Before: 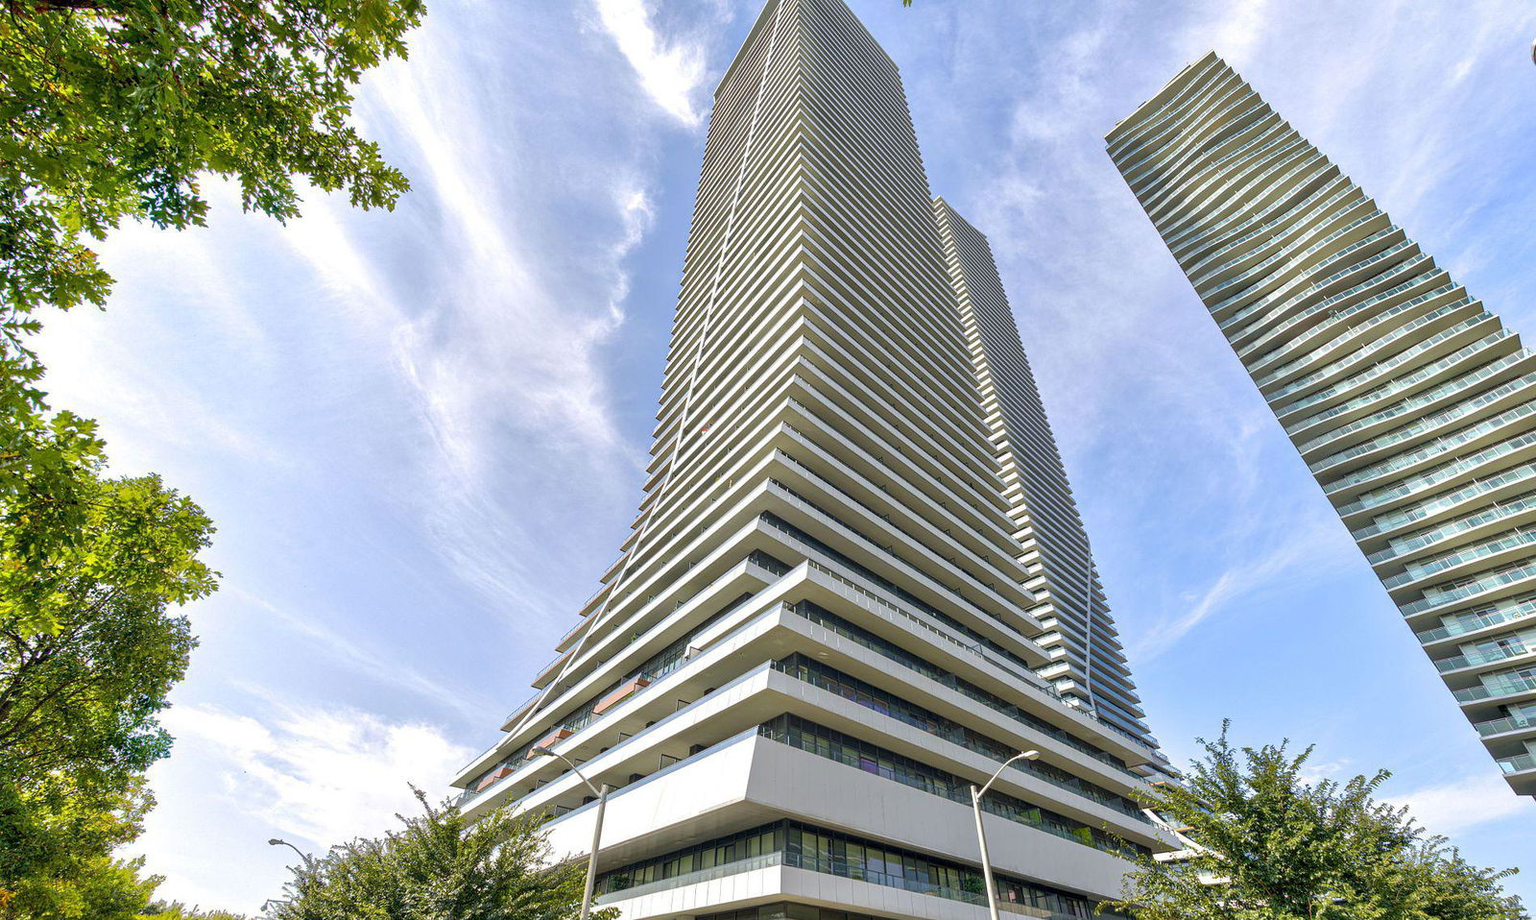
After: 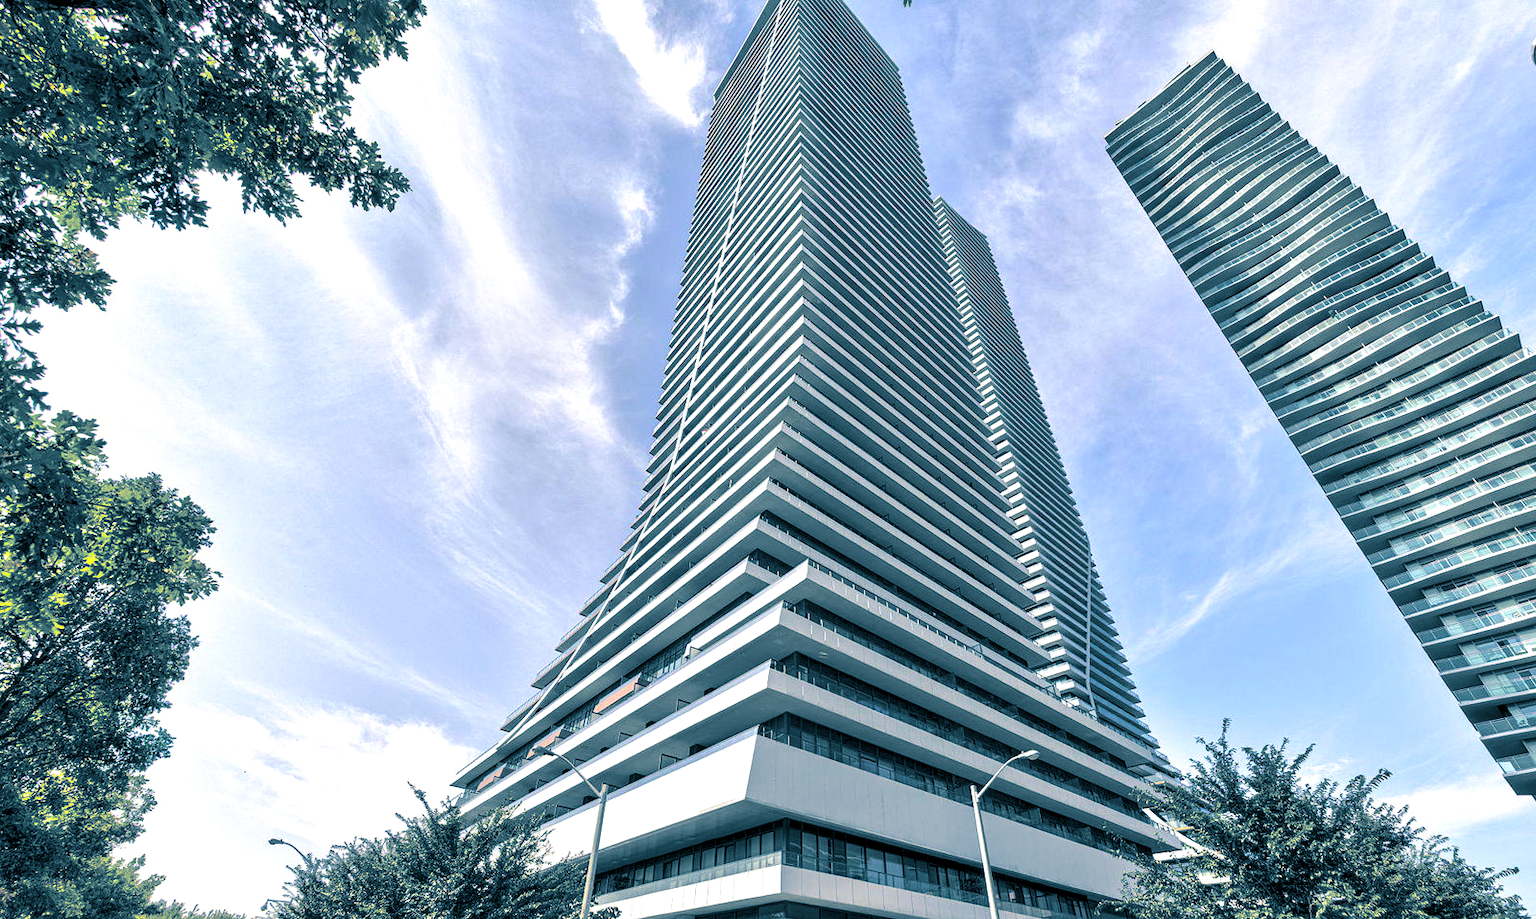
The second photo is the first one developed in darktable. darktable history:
exposure: black level correction 0.002, exposure 0.15 EV, compensate highlight preservation false
contrast equalizer: octaves 7, y [[0.6 ×6], [0.55 ×6], [0 ×6], [0 ×6], [0 ×6]], mix 0.29
split-toning: shadows › hue 212.4°, balance -70
